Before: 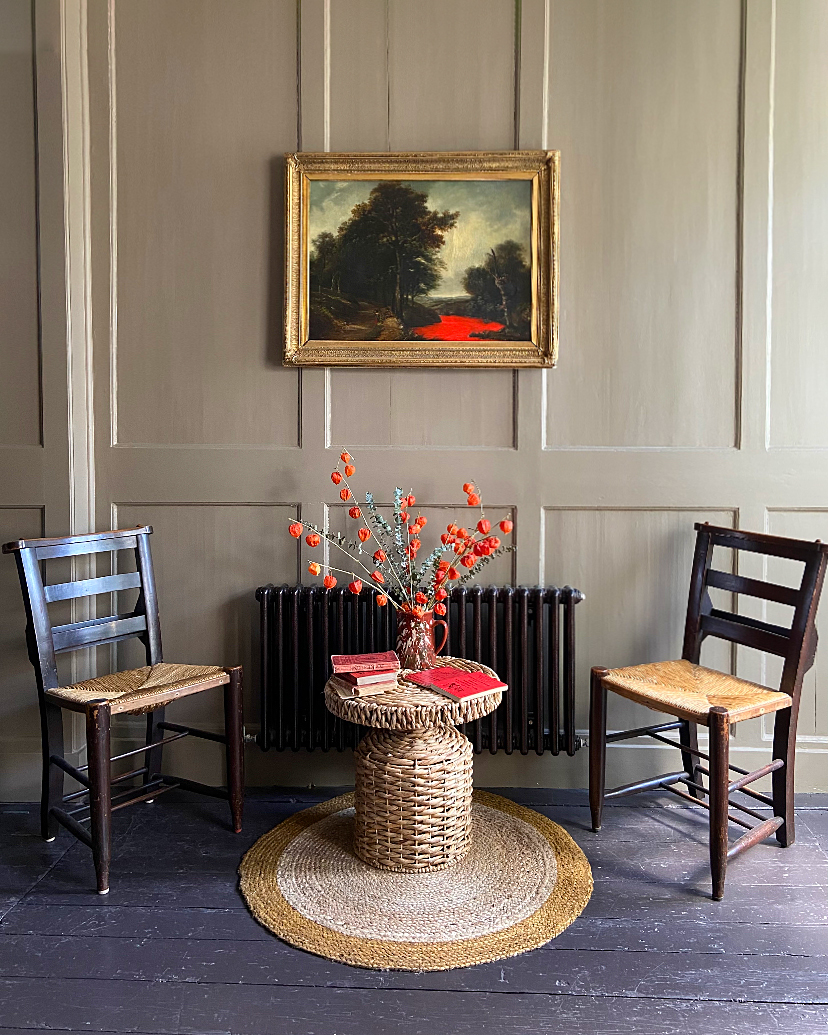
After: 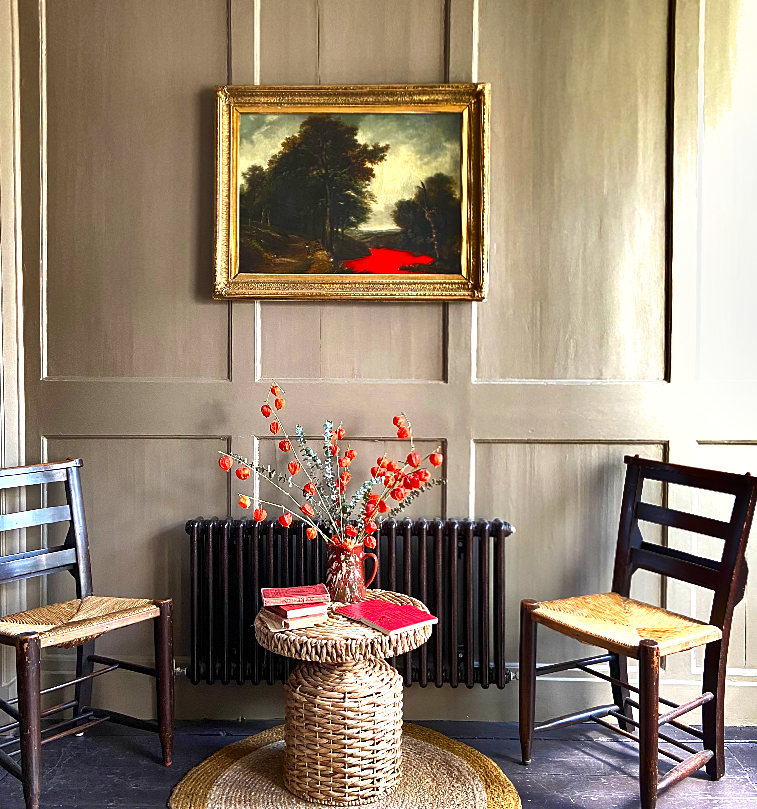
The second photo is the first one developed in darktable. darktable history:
shadows and highlights: shadows 81.13, white point adjustment -9.16, highlights -61.36, soften with gaussian
crop: left 8.517%, top 6.569%, bottom 15.232%
exposure: exposure 1.163 EV, compensate highlight preservation false
